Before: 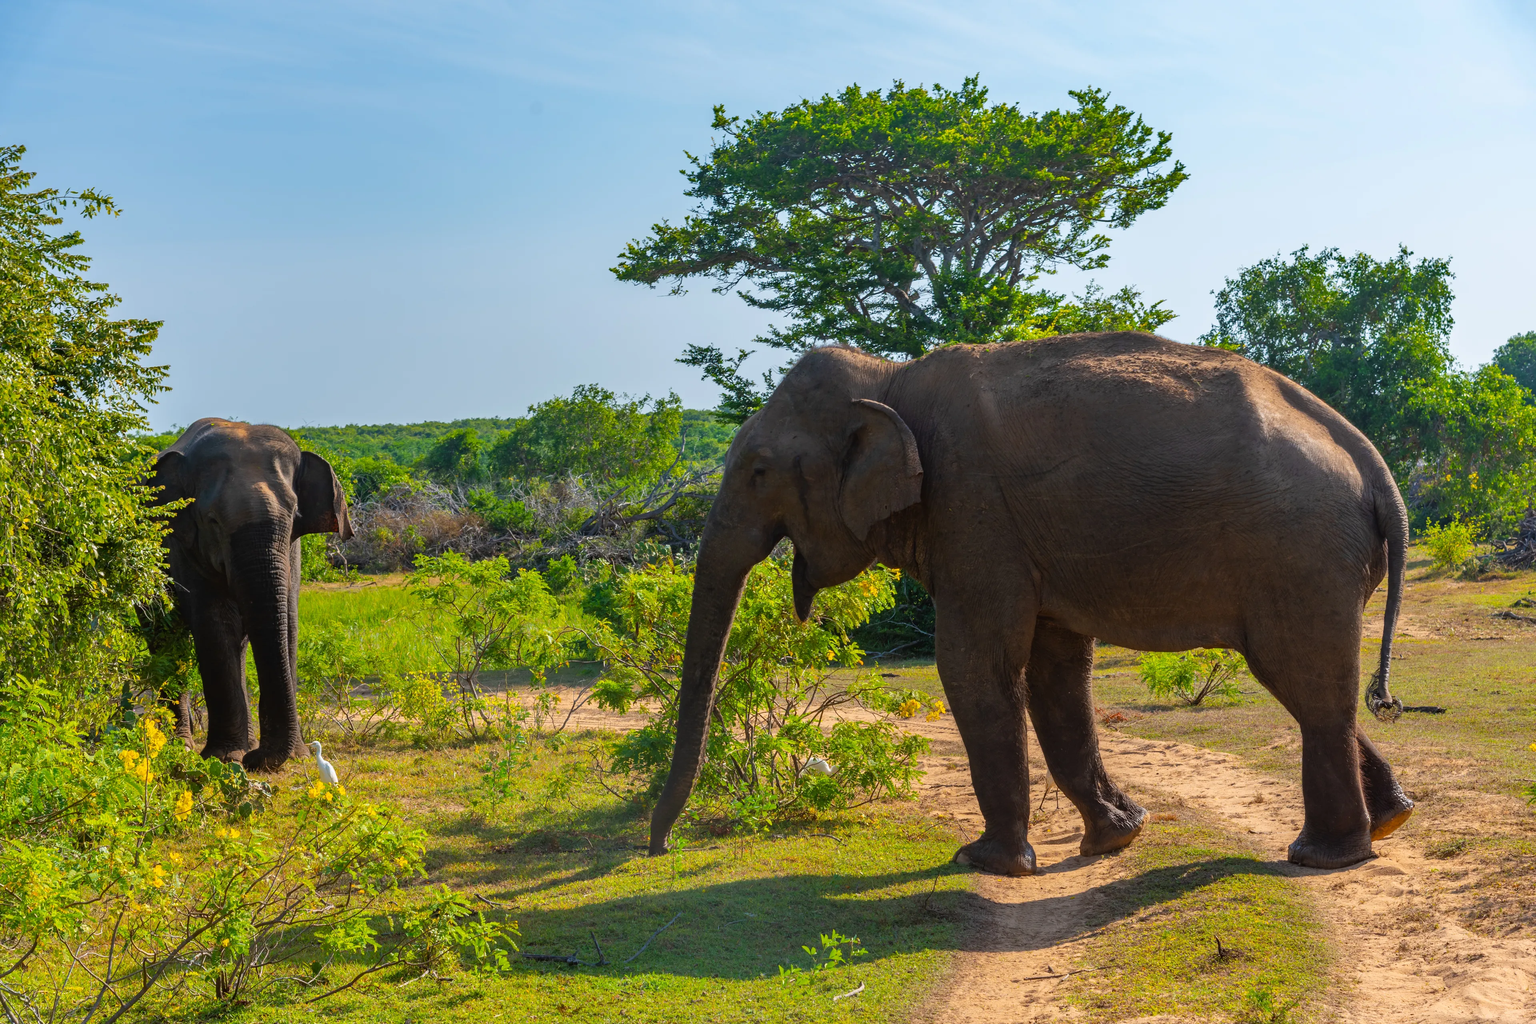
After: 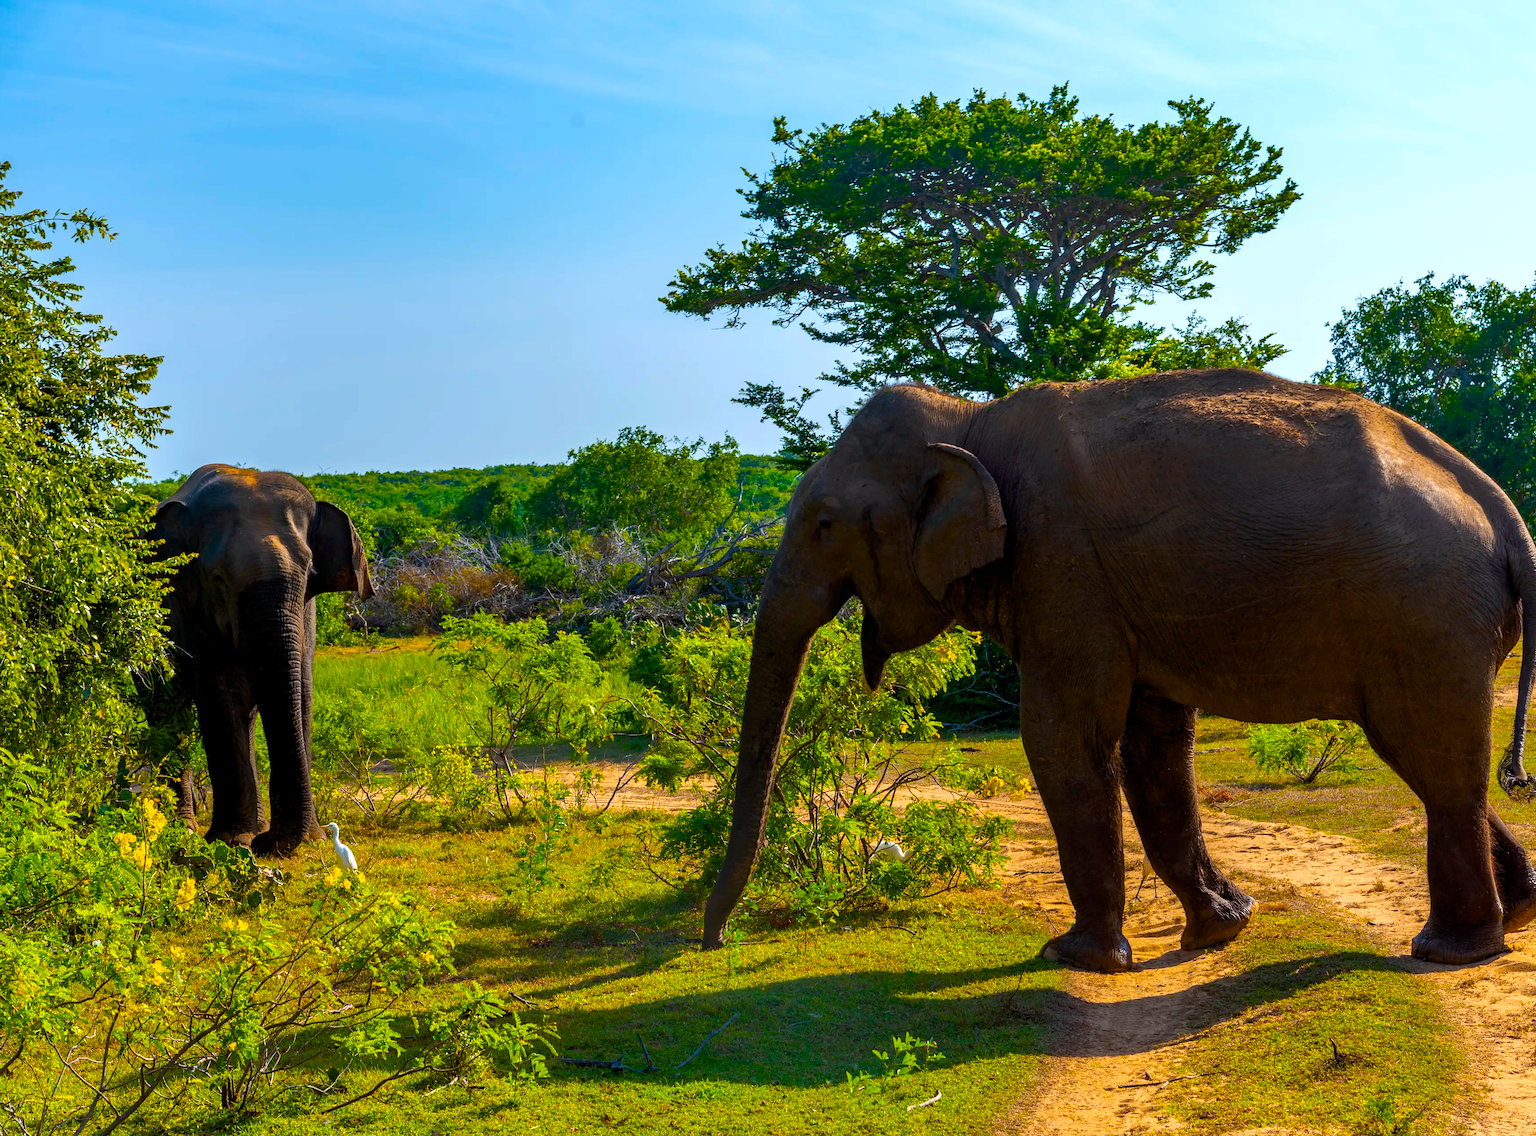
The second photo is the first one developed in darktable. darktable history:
crop and rotate: left 1.088%, right 8.807%
white balance: red 0.988, blue 1.017
exposure: black level correction 0.006, exposure -0.226 EV, compensate highlight preservation false
color balance rgb: linear chroma grading › global chroma 9%, perceptual saturation grading › global saturation 36%, perceptual saturation grading › shadows 35%, perceptual brilliance grading › global brilliance 15%, perceptual brilliance grading › shadows -35%, global vibrance 15%
